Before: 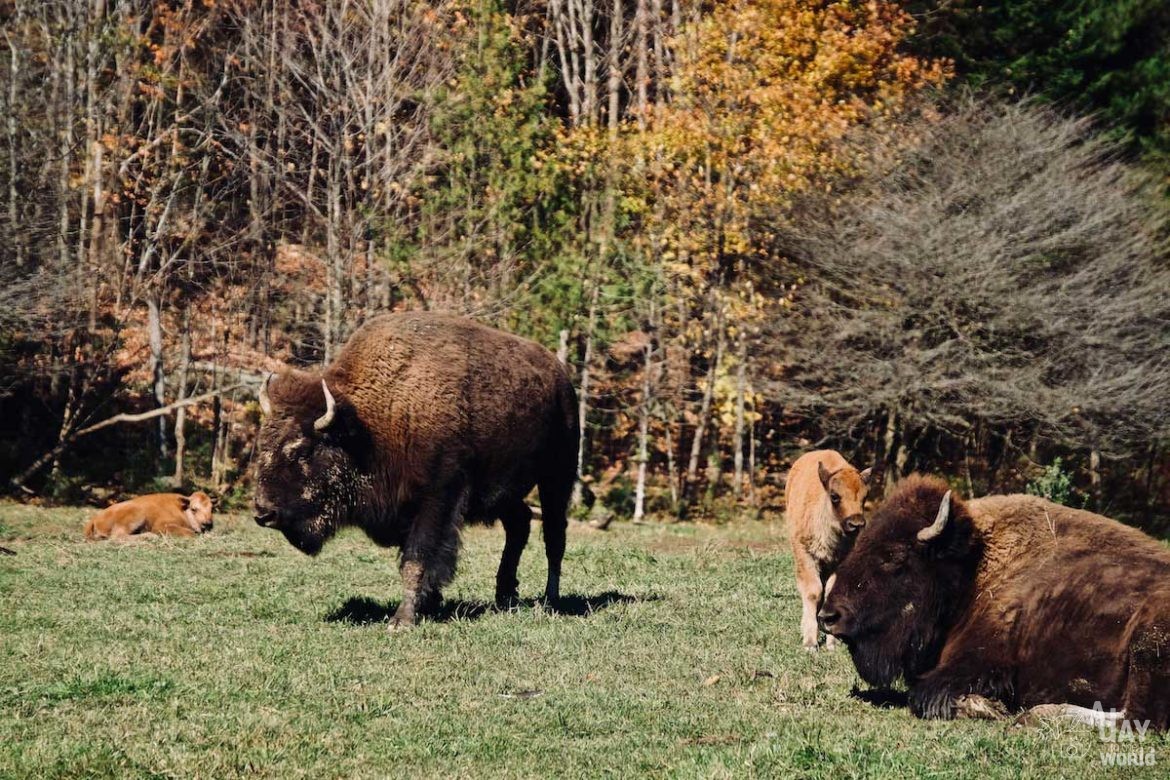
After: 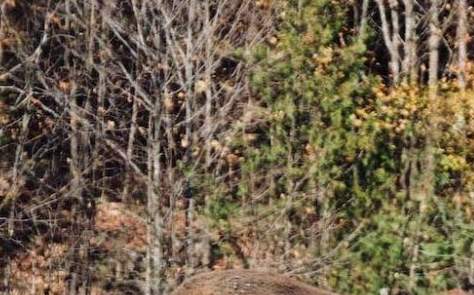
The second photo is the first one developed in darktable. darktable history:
crop: left 15.452%, top 5.459%, right 43.956%, bottom 56.62%
color calibration: x 0.355, y 0.367, temperature 4700.38 K
